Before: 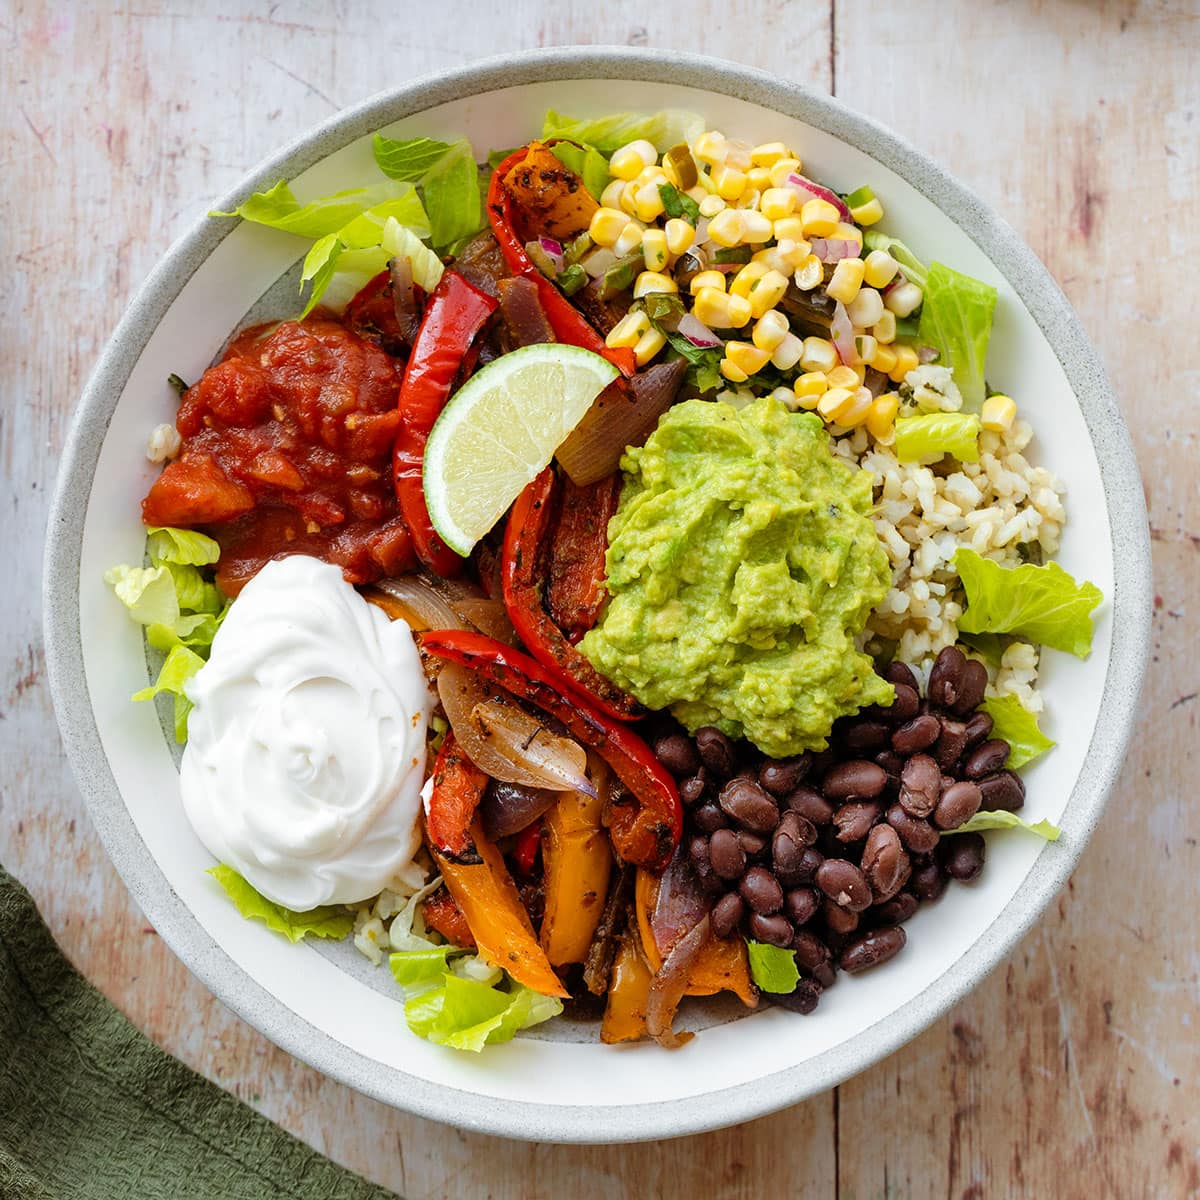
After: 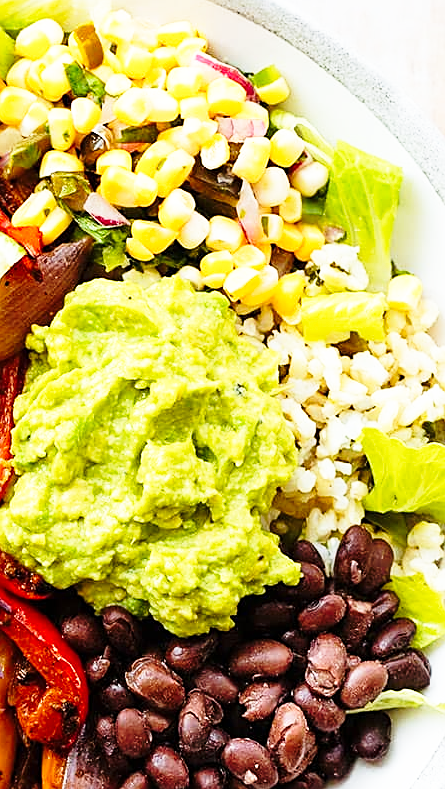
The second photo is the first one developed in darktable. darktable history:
crop and rotate: left 49.572%, top 10.091%, right 13.28%, bottom 24.103%
sharpen: on, module defaults
base curve: curves: ch0 [(0, 0) (0.026, 0.03) (0.109, 0.232) (0.351, 0.748) (0.669, 0.968) (1, 1)], preserve colors none
